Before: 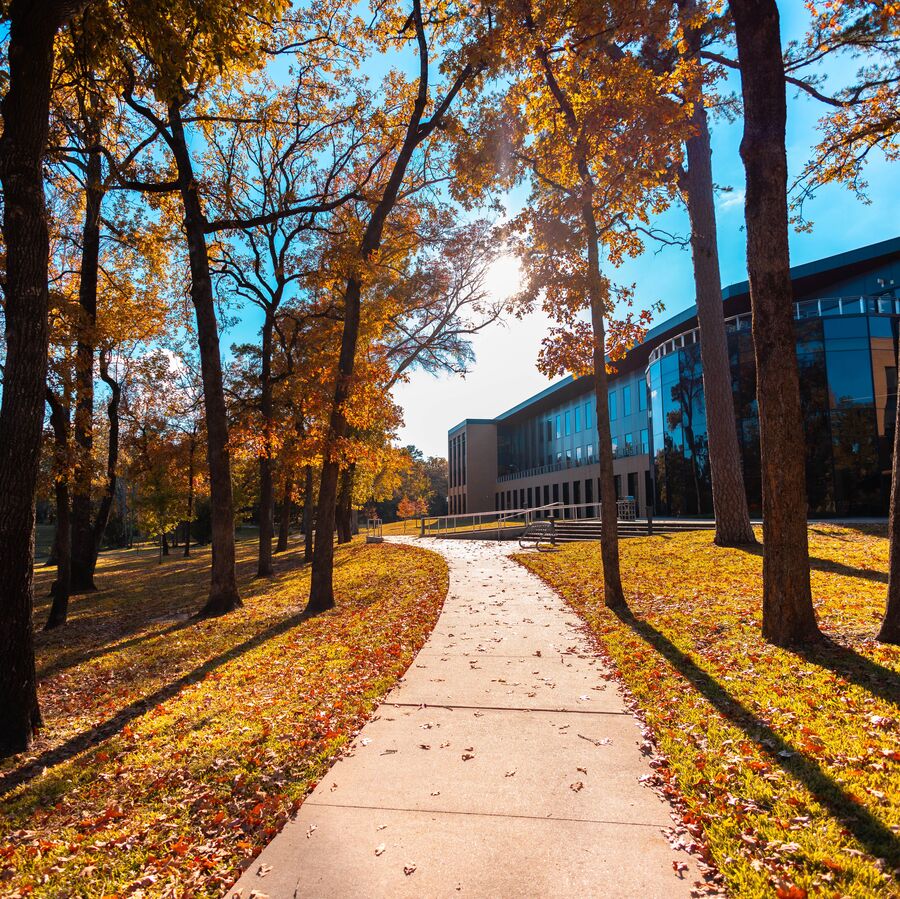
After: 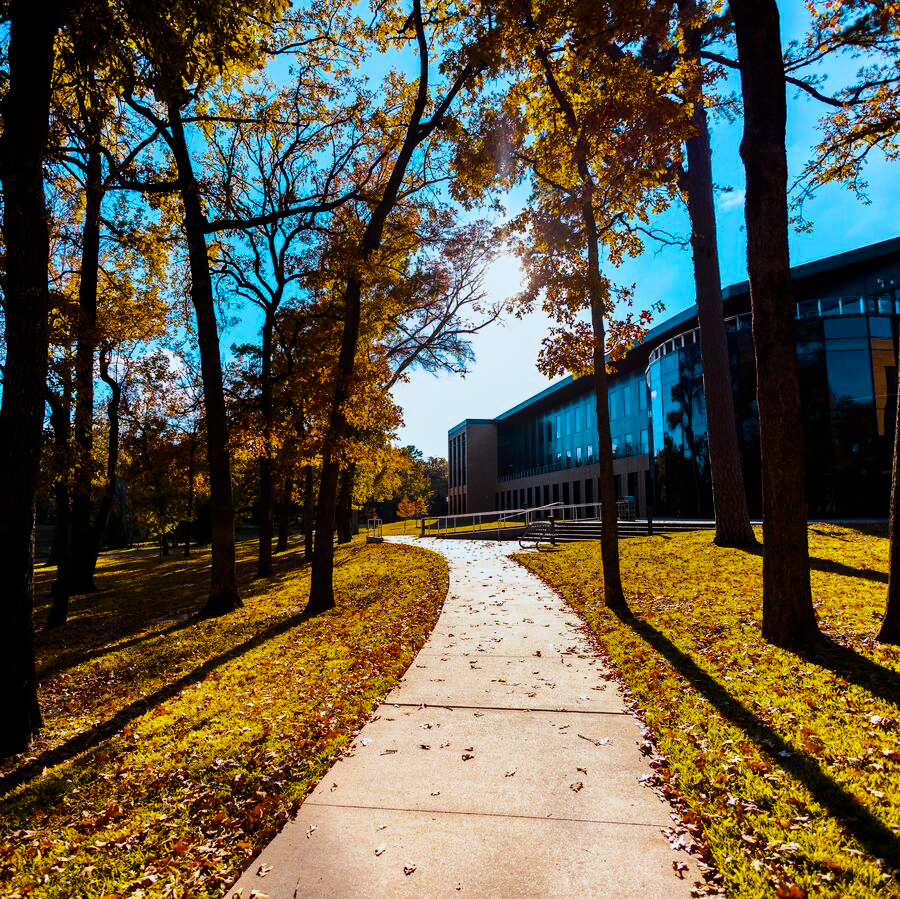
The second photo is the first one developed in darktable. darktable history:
white balance: red 0.925, blue 1.046
filmic rgb: black relative exposure -8.15 EV, white relative exposure 3.76 EV, hardness 4.46
color balance rgb: linear chroma grading › global chroma 9%, perceptual saturation grading › global saturation 36%, perceptual saturation grading › shadows 35%, perceptual brilliance grading › global brilliance 15%, perceptual brilliance grading › shadows -35%, global vibrance 15%
tone curve: curves: ch0 [(0, 0) (0.224, 0.12) (0.375, 0.296) (0.528, 0.472) (0.681, 0.634) (0.8, 0.766) (0.873, 0.877) (1, 1)], preserve colors basic power
